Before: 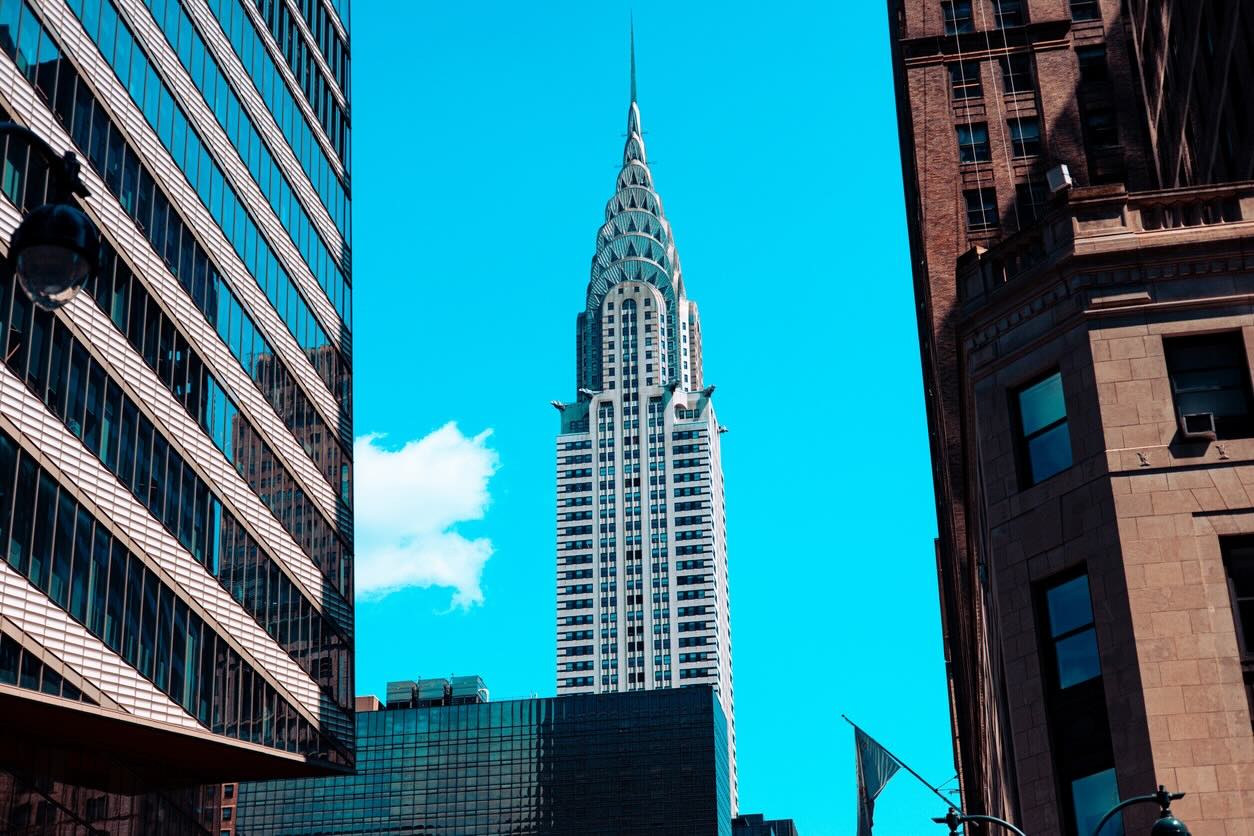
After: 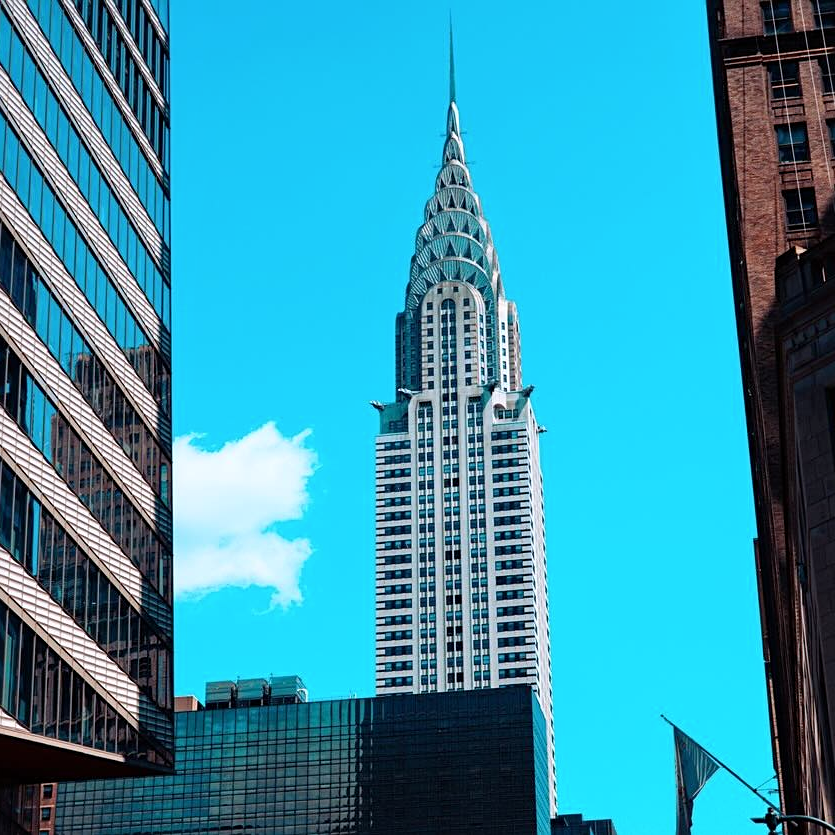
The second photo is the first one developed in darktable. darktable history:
crop and rotate: left 14.436%, right 18.898%
sharpen: amount 0.2
base curve: curves: ch0 [(0, 0) (0.283, 0.295) (1, 1)], preserve colors none
white balance: red 0.982, blue 1.018
tone equalizer: on, module defaults
